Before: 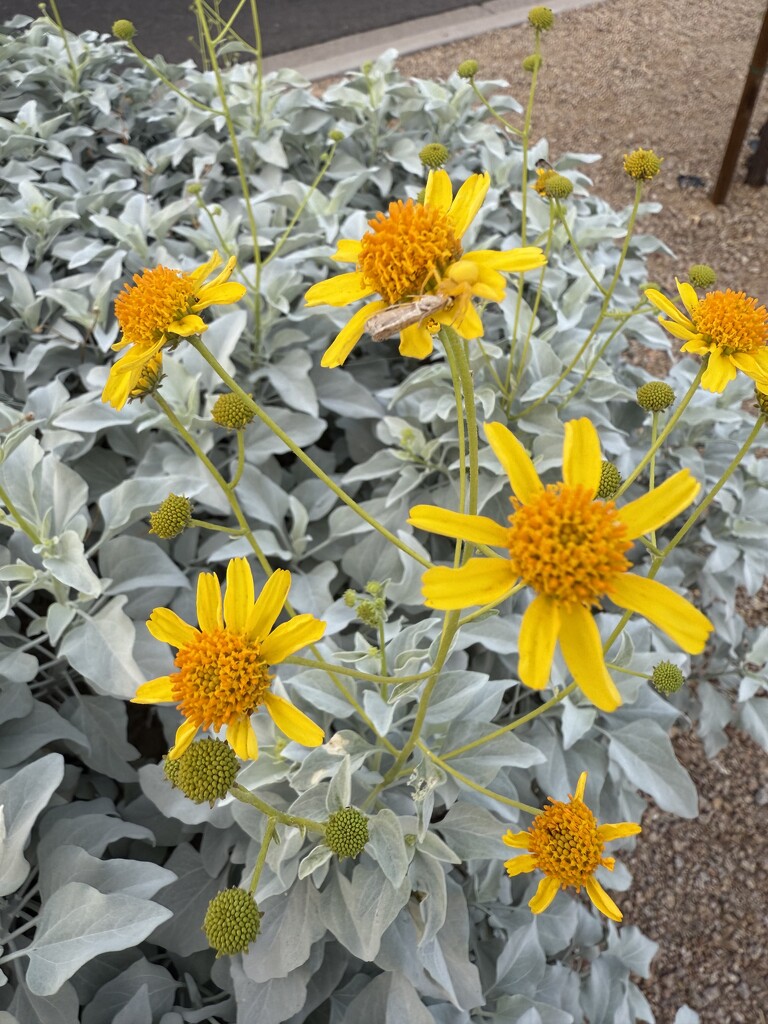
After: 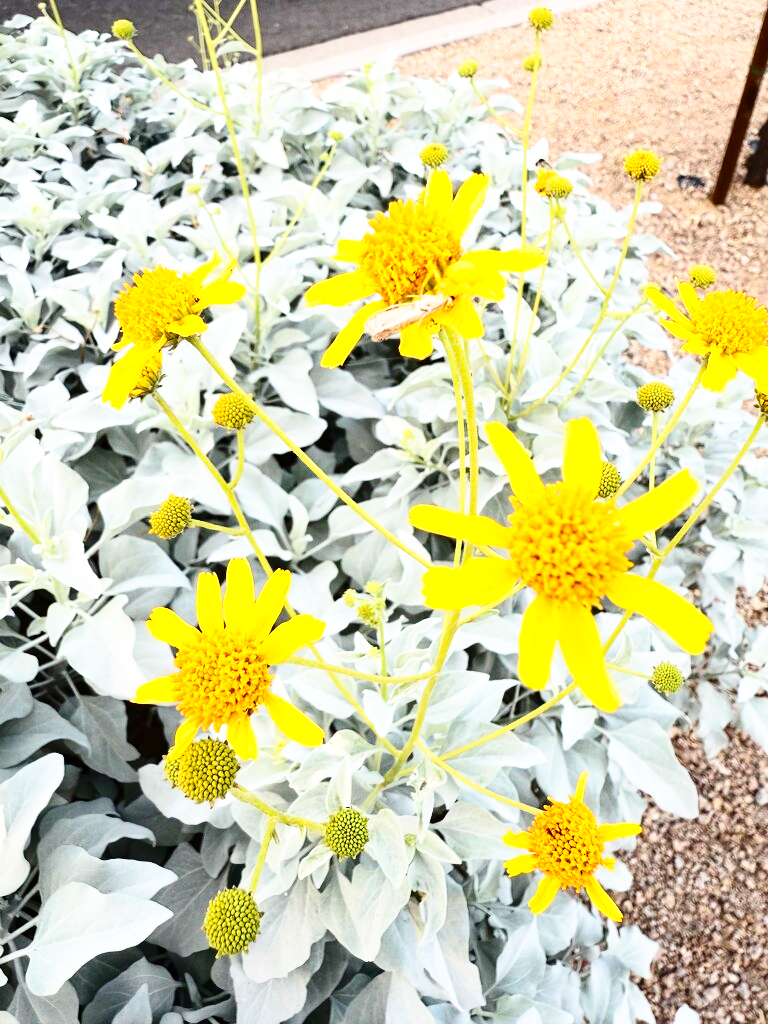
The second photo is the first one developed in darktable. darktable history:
base curve: curves: ch0 [(0, 0) (0.026, 0.03) (0.109, 0.232) (0.351, 0.748) (0.669, 0.968) (1, 1)], preserve colors none
exposure: black level correction 0, exposure 0.199 EV, compensate highlight preservation false
contrast brightness saturation: contrast 0.287
tone equalizer: edges refinement/feathering 500, mask exposure compensation -1.57 EV, preserve details no
